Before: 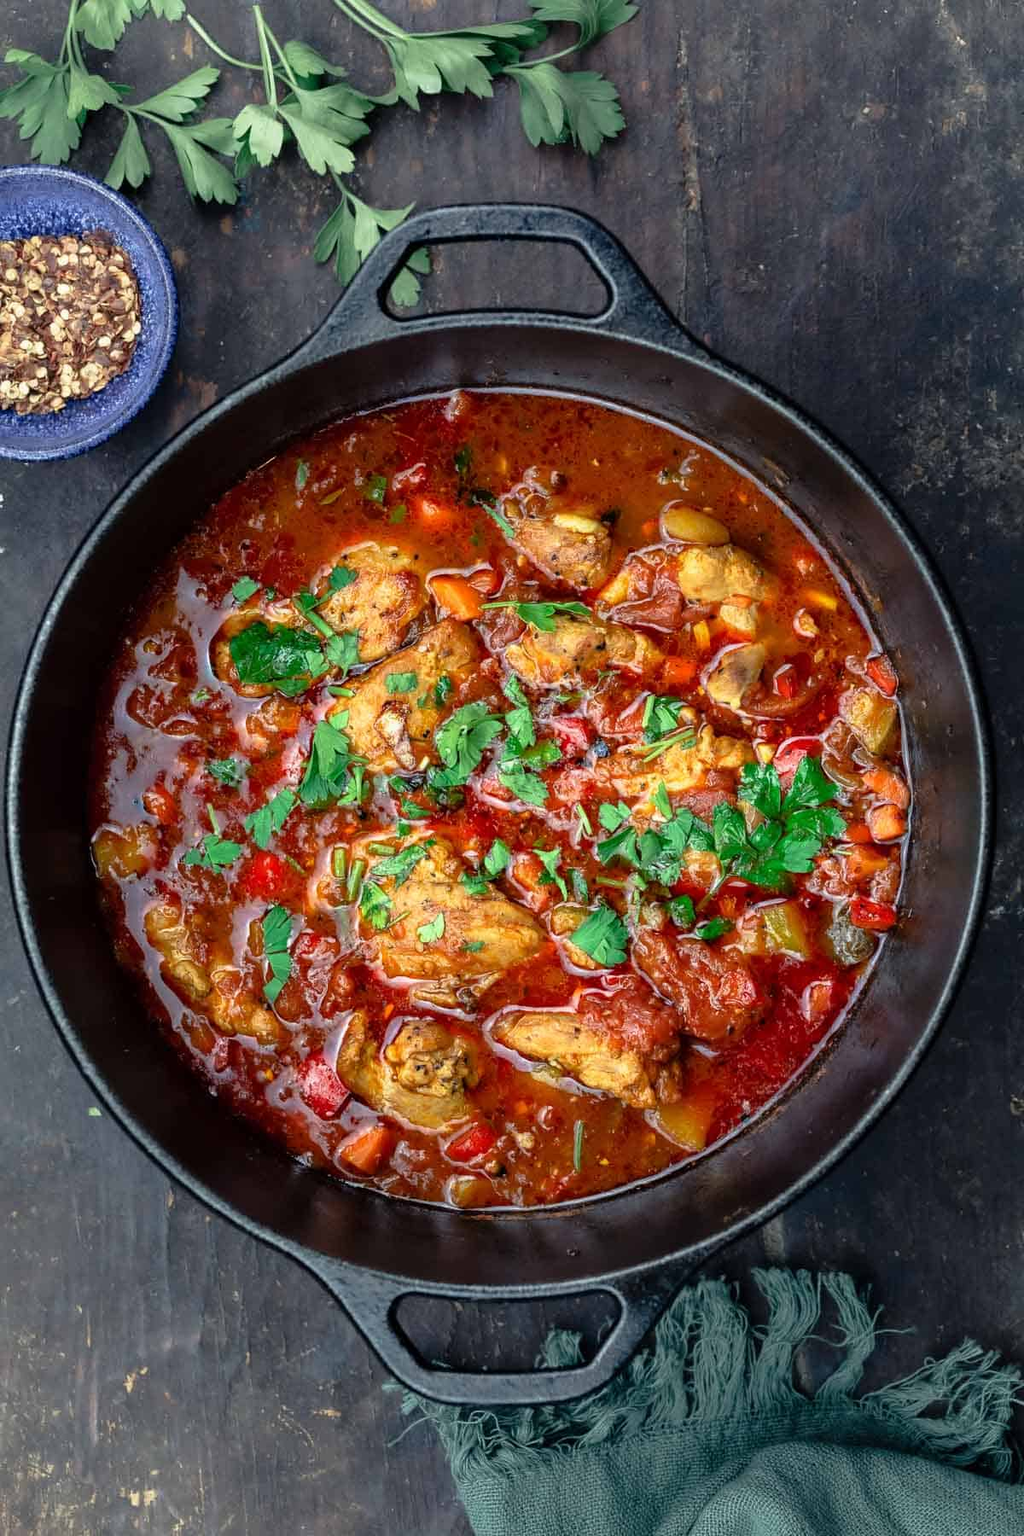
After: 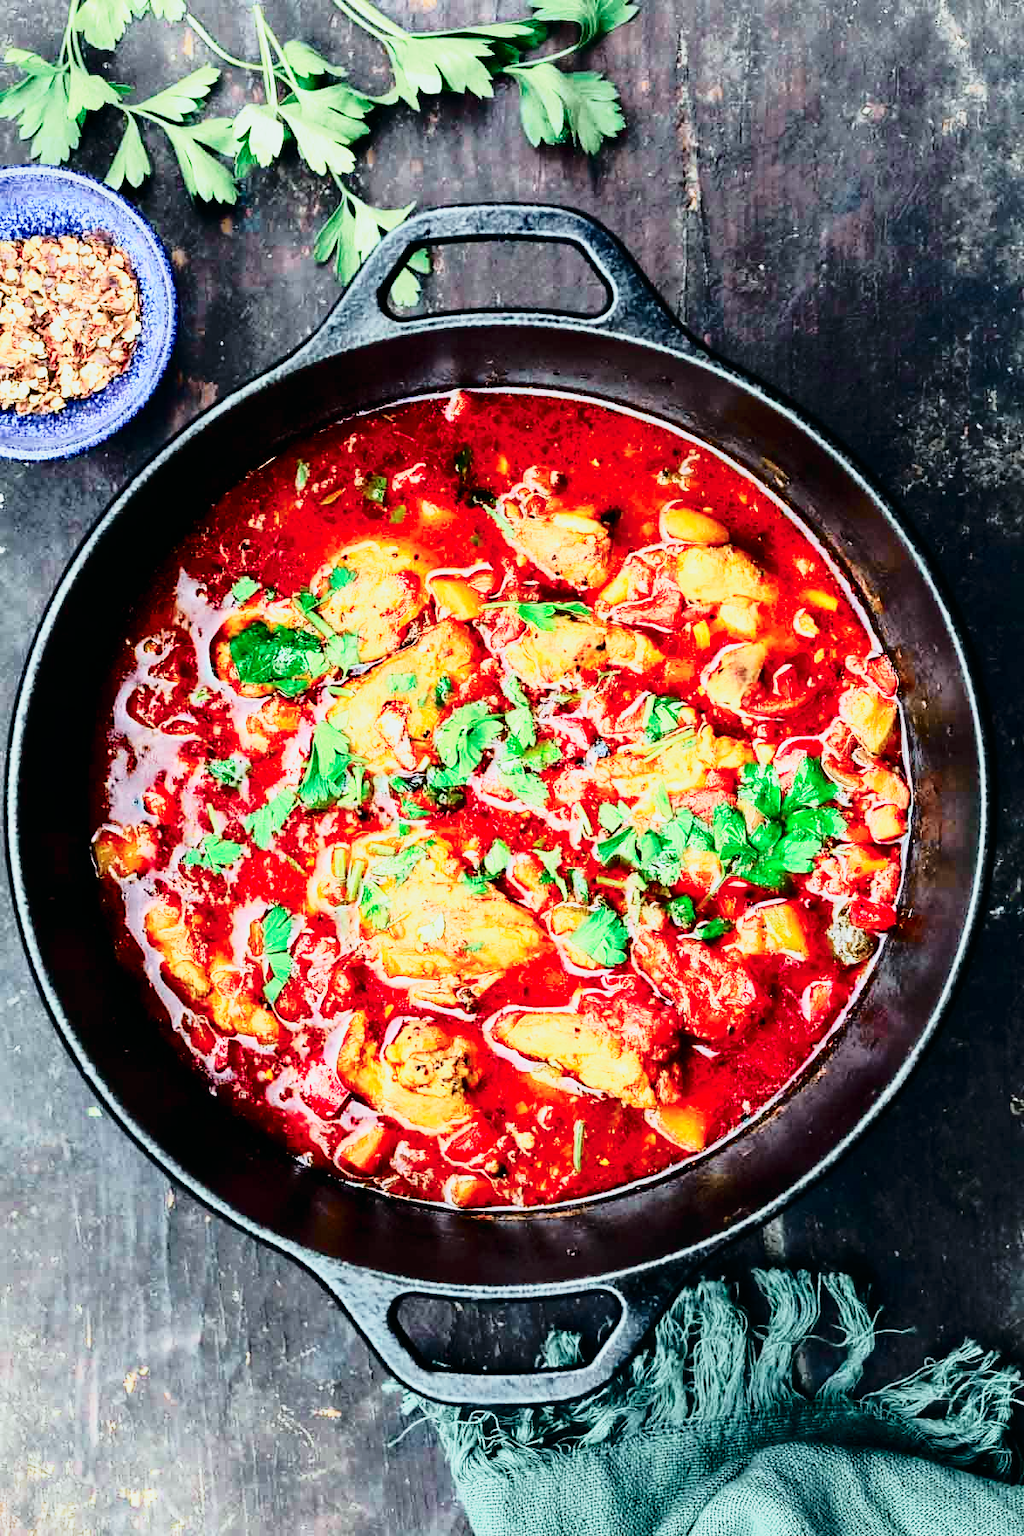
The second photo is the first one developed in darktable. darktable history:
base curve: curves: ch0 [(0, 0) (0.007, 0.004) (0.027, 0.03) (0.046, 0.07) (0.207, 0.54) (0.442, 0.872) (0.673, 0.972) (1, 1)], preserve colors none
tone curve: curves: ch0 [(0, 0) (0.081, 0.044) (0.192, 0.125) (0.283, 0.238) (0.416, 0.449) (0.495, 0.524) (0.661, 0.756) (0.788, 0.87) (1, 0.951)]; ch1 [(0, 0) (0.161, 0.092) (0.35, 0.33) (0.392, 0.392) (0.427, 0.426) (0.479, 0.472) (0.505, 0.497) (0.521, 0.524) (0.567, 0.56) (0.583, 0.592) (0.625, 0.627) (0.678, 0.733) (1, 1)]; ch2 [(0, 0) (0.346, 0.362) (0.404, 0.427) (0.502, 0.499) (0.531, 0.523) (0.544, 0.561) (0.58, 0.59) (0.629, 0.642) (0.717, 0.678) (1, 1)], color space Lab, independent channels, preserve colors none
